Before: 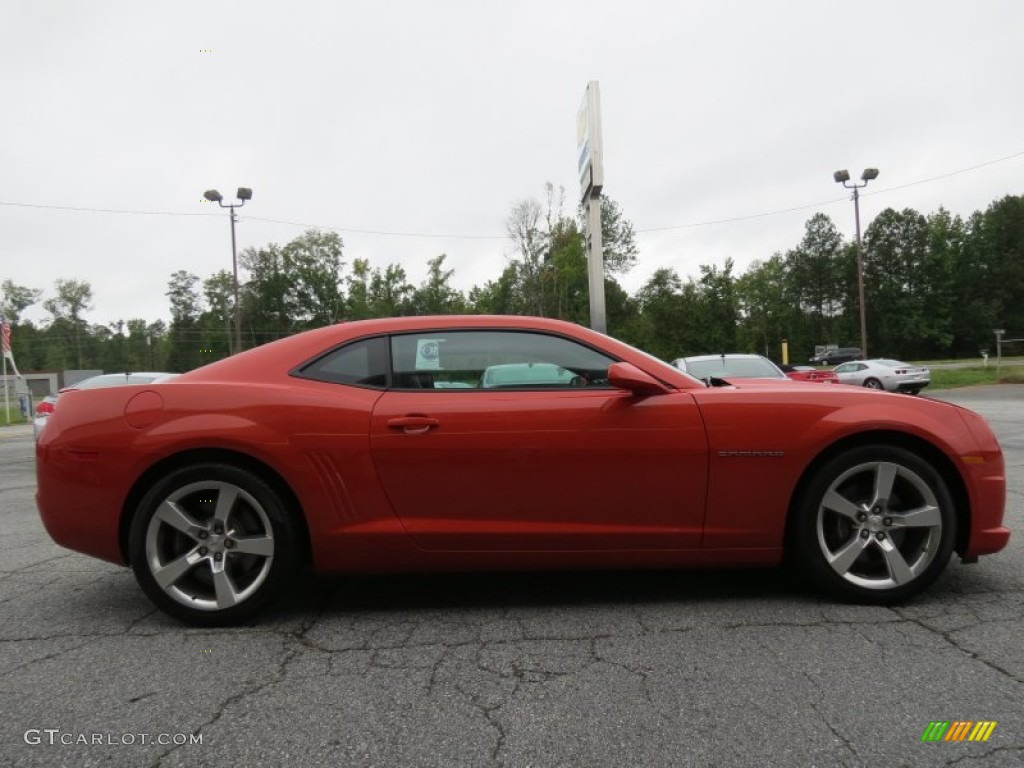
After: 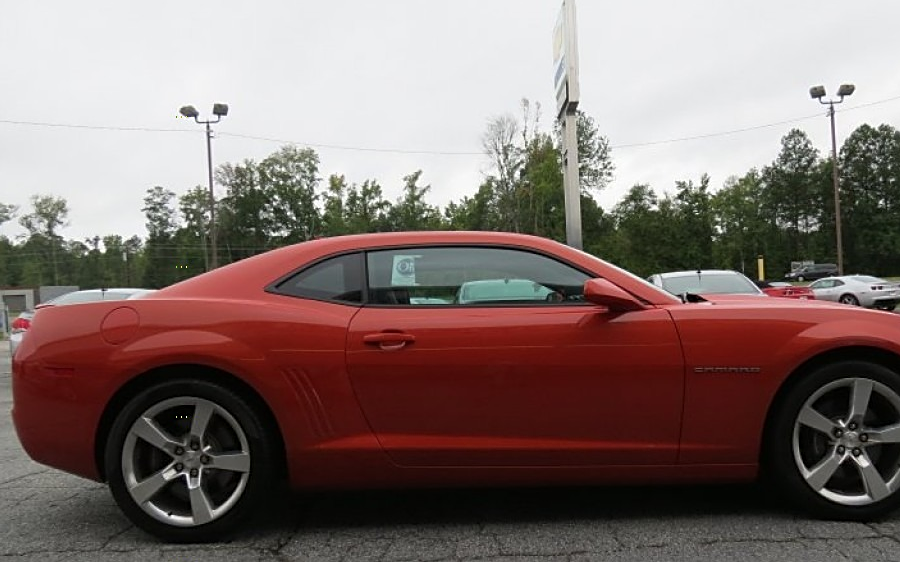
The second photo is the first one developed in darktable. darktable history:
crop and rotate: left 2.413%, top 11.059%, right 9.617%, bottom 15.734%
sharpen: on, module defaults
